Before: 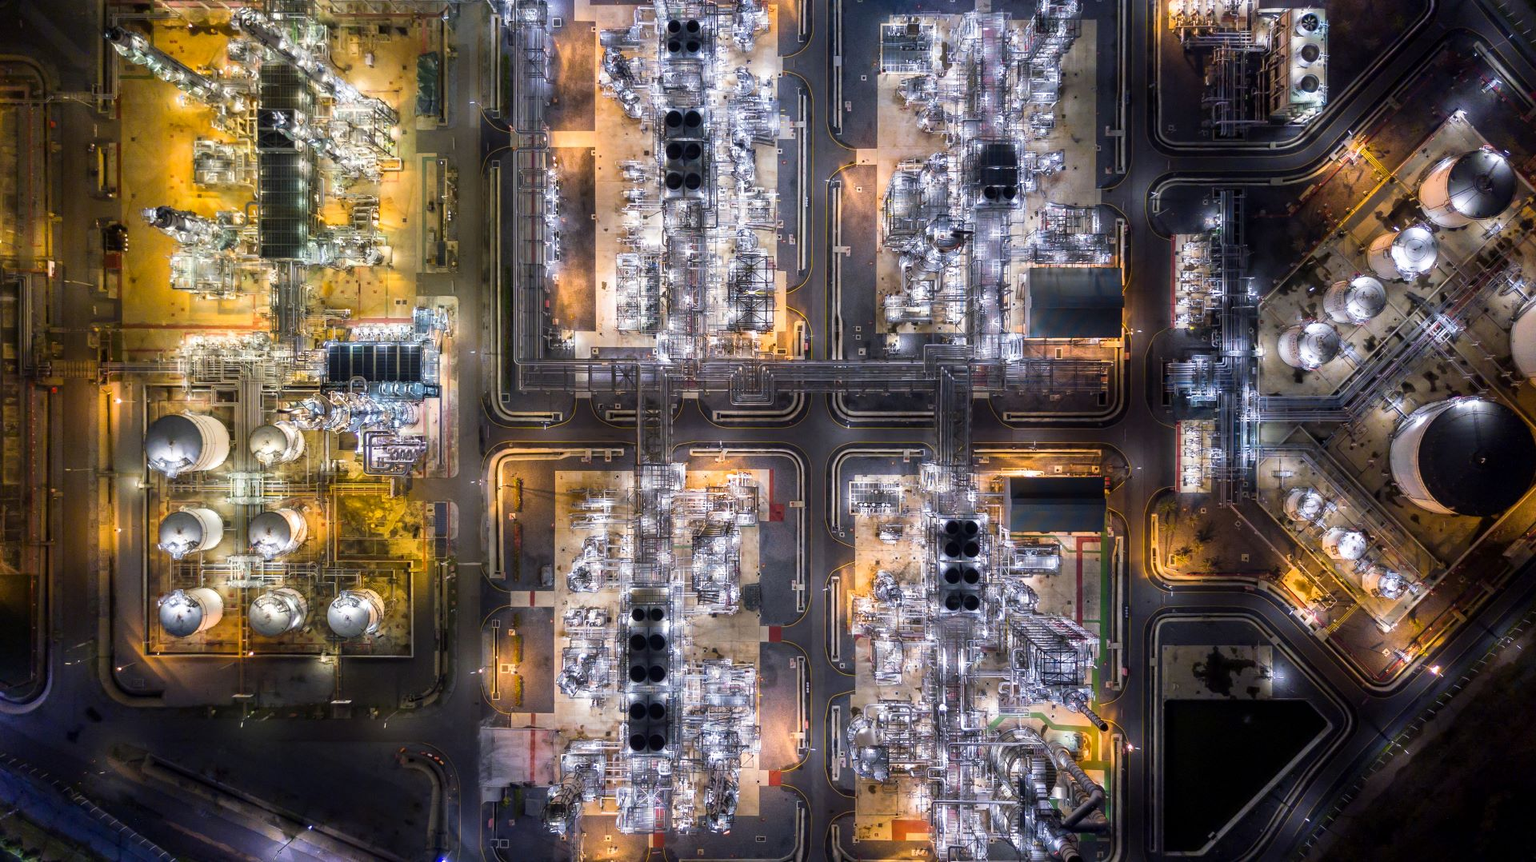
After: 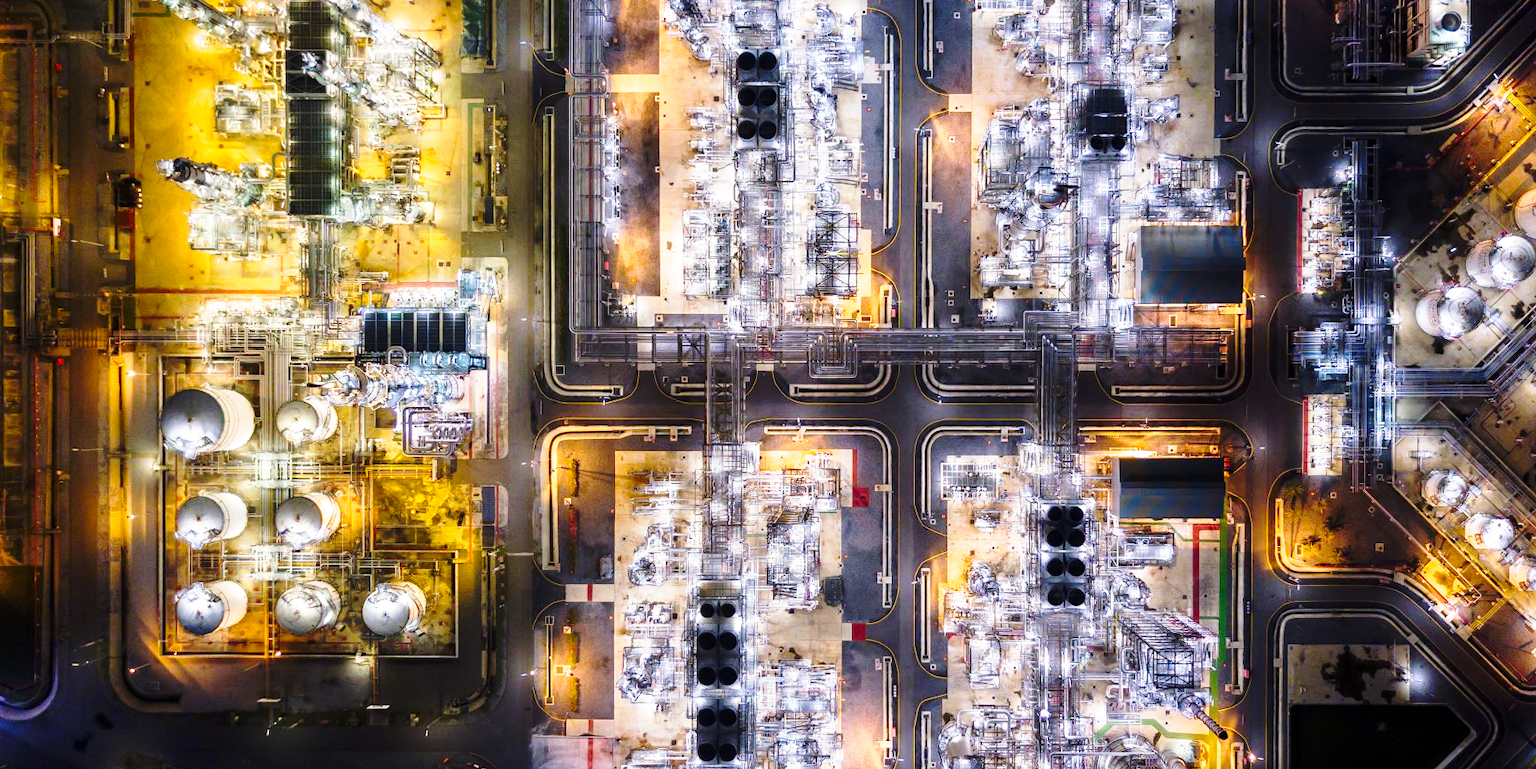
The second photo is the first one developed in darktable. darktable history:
crop: top 7.49%, right 9.717%, bottom 11.943%
base curve: curves: ch0 [(0, 0) (0.036, 0.037) (0.121, 0.228) (0.46, 0.76) (0.859, 0.983) (1, 1)], preserve colors none
contrast brightness saturation: saturation 0.1
